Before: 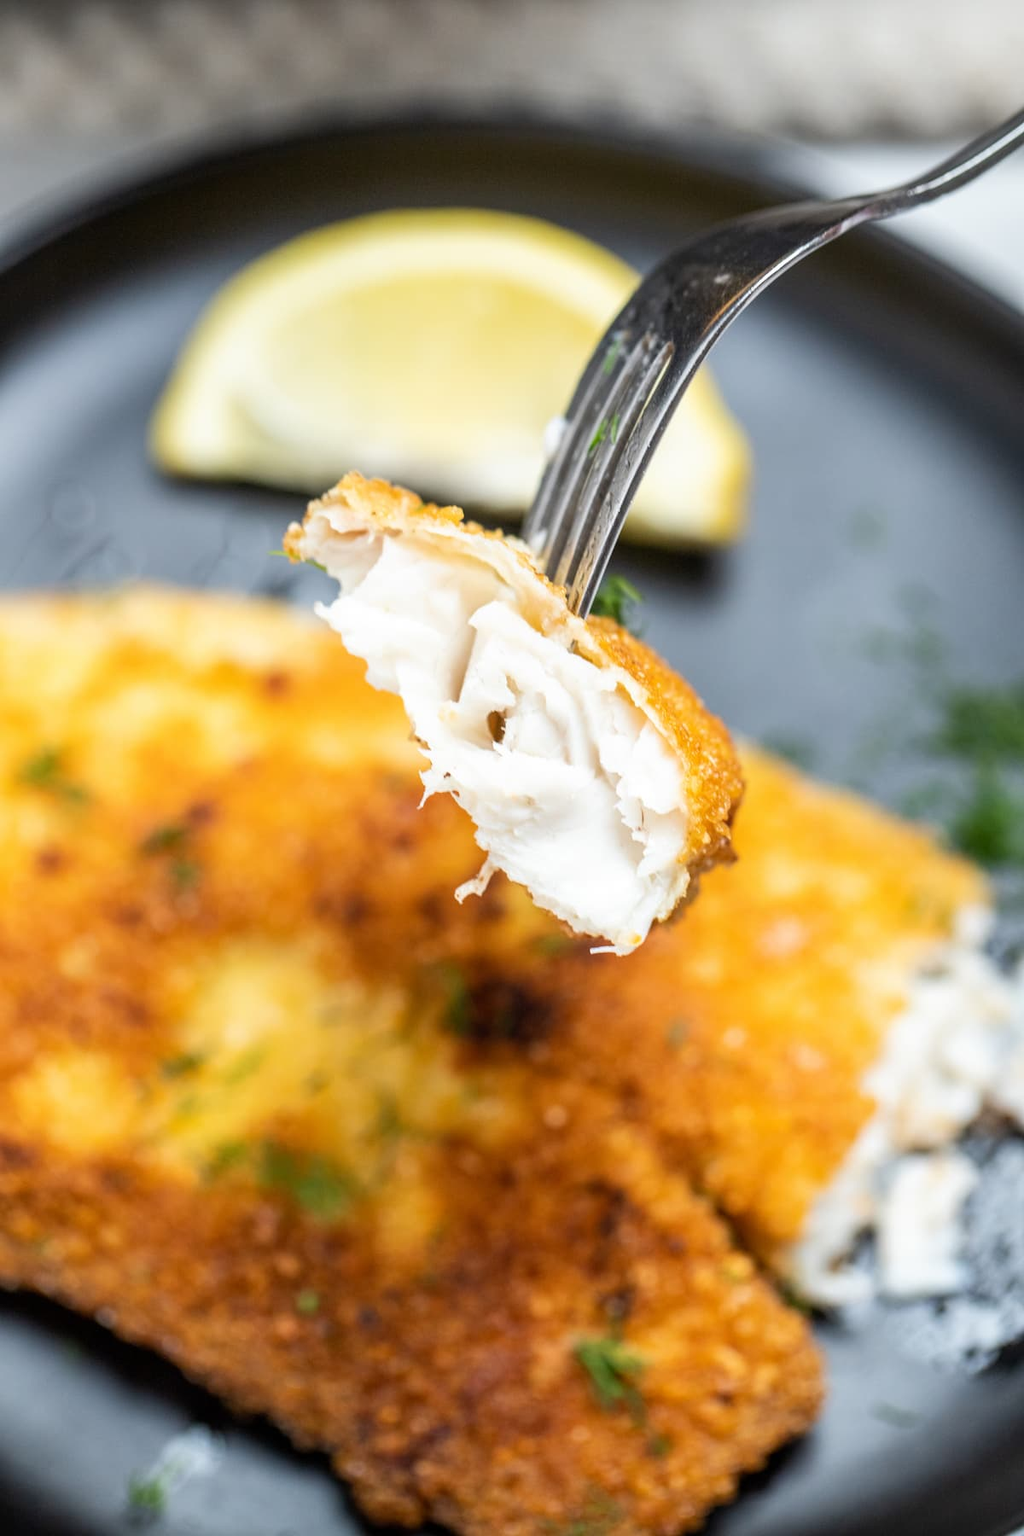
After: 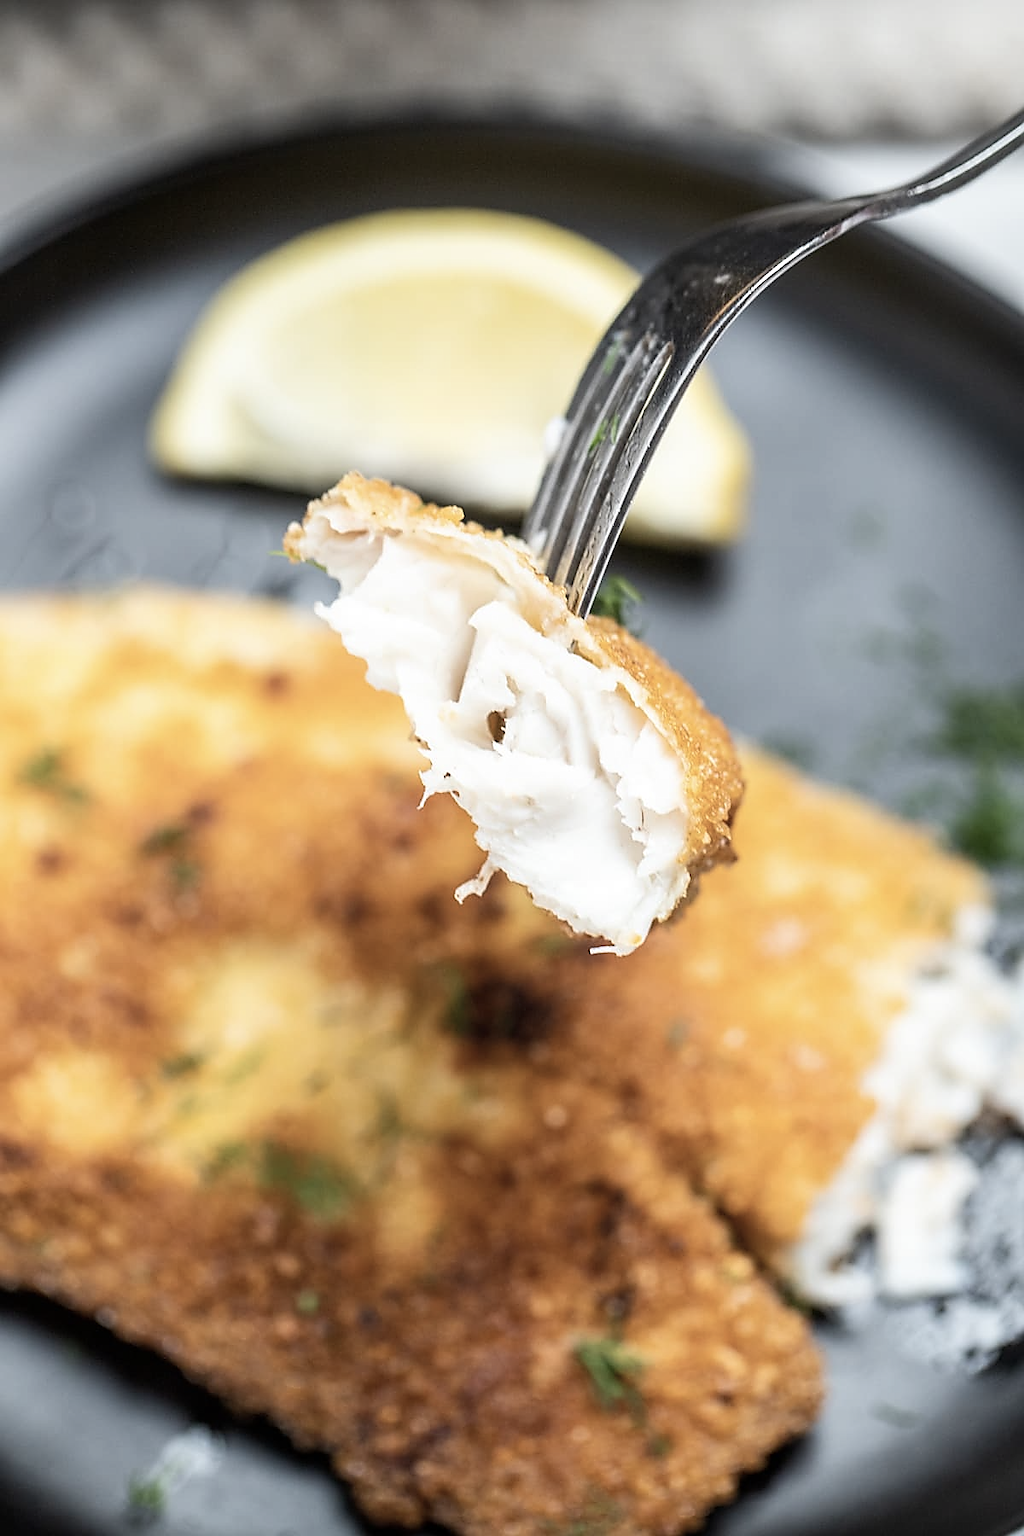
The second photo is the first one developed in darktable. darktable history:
sharpen: radius 1.379, amount 1.239, threshold 0.834
contrast brightness saturation: contrast 0.1, saturation -0.356
